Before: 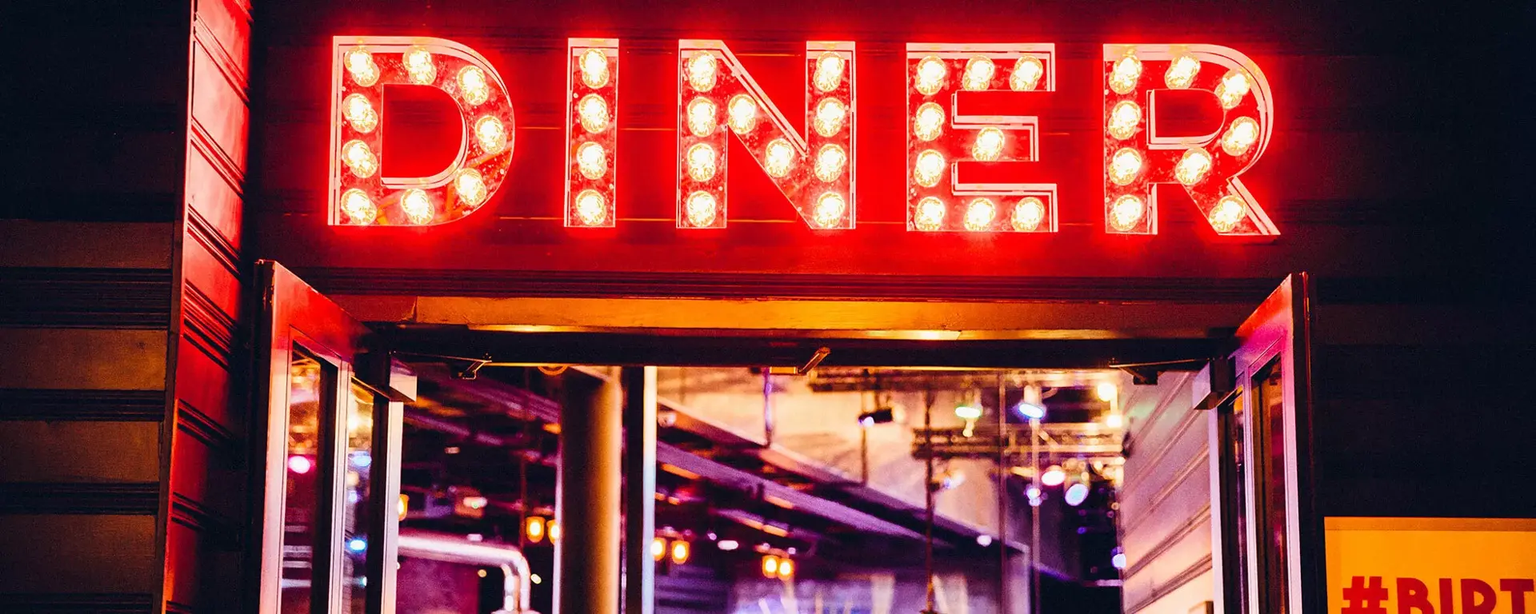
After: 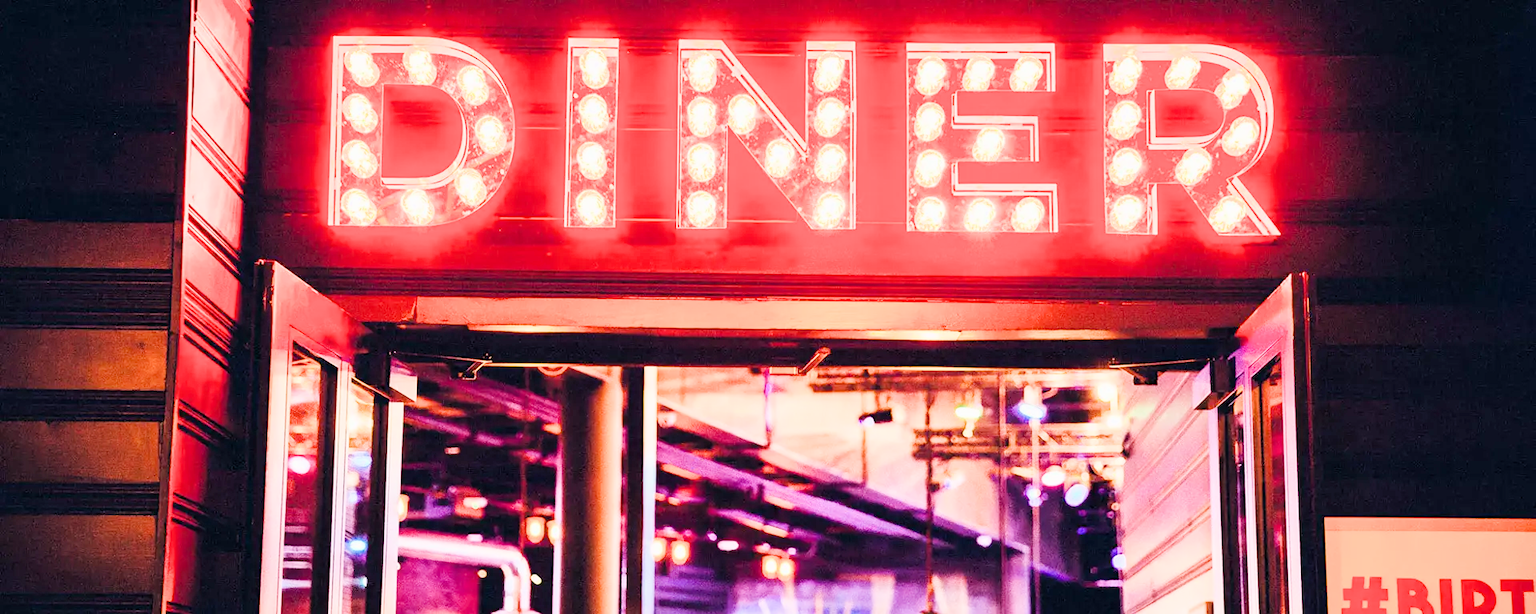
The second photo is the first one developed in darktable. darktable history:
exposure: black level correction 0.001, exposure 1.735 EV, compensate highlight preservation false
filmic rgb: black relative exposure -7.65 EV, white relative exposure 4.56 EV, hardness 3.61, contrast 1.05
